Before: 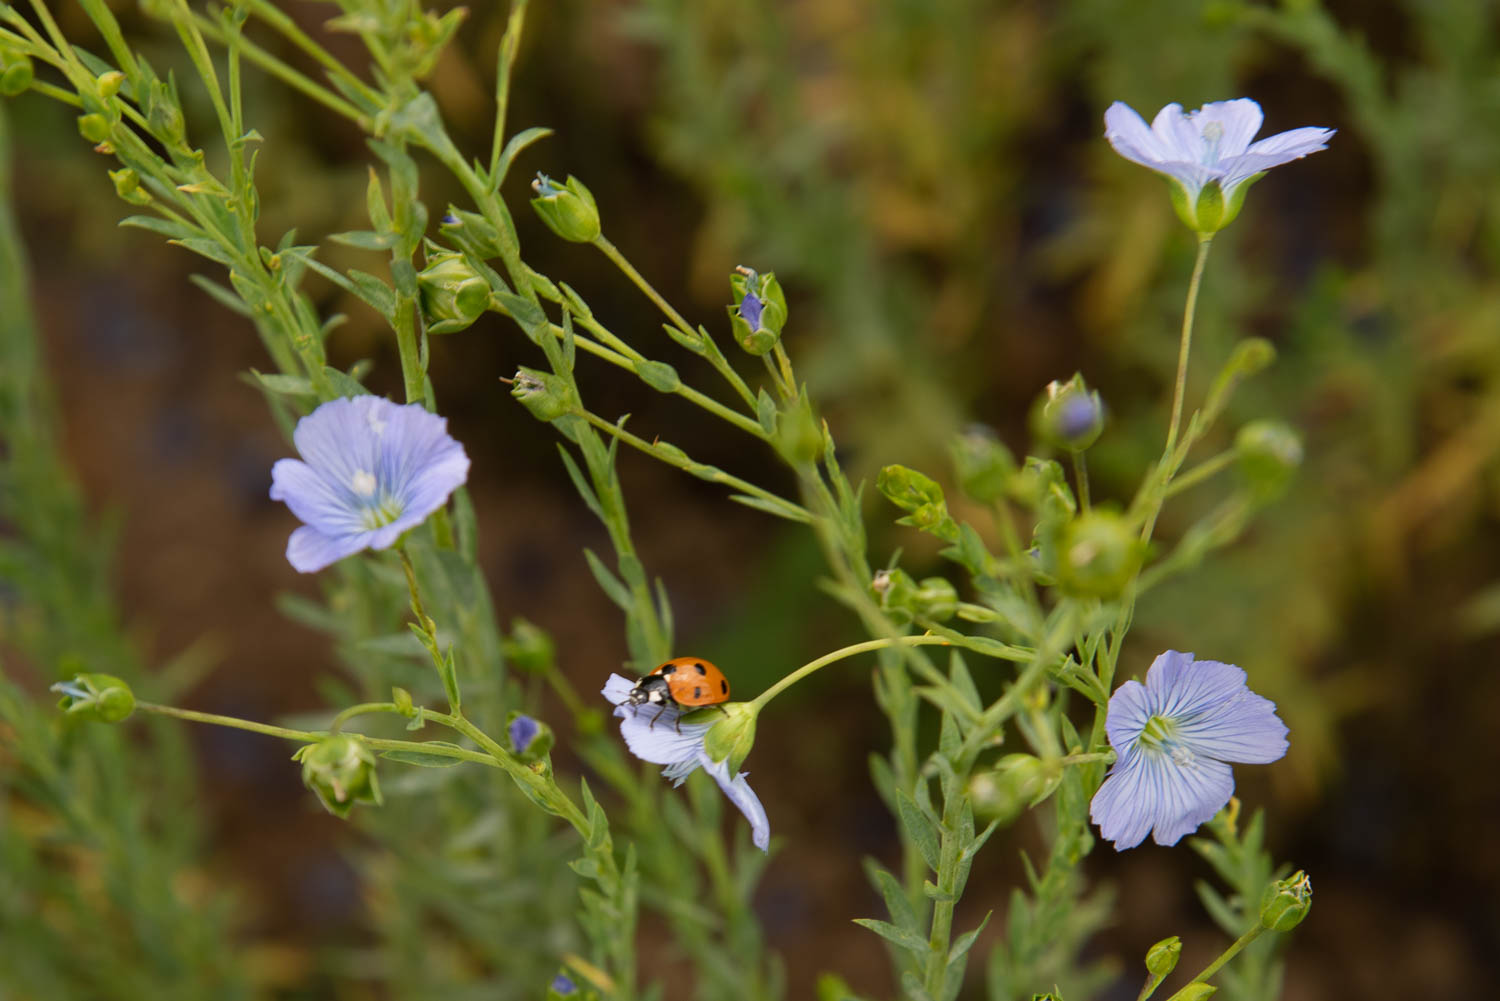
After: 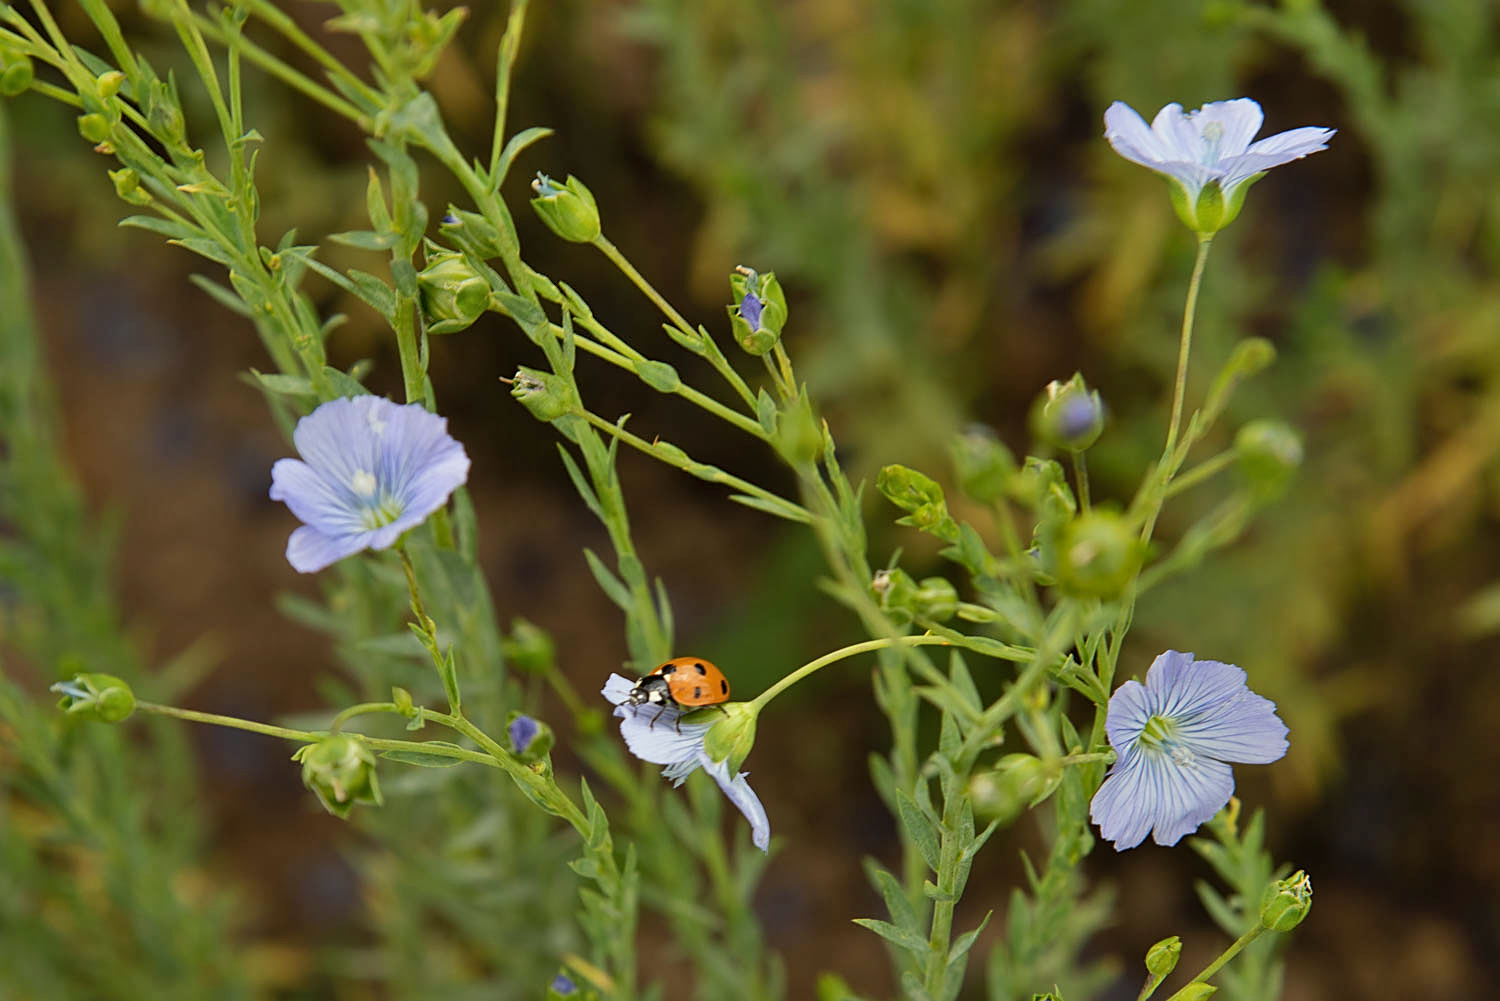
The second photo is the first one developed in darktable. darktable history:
sharpen: on, module defaults
color correction: highlights a* -4.62, highlights b* 5.05, saturation 0.966
shadows and highlights: low approximation 0.01, soften with gaussian
